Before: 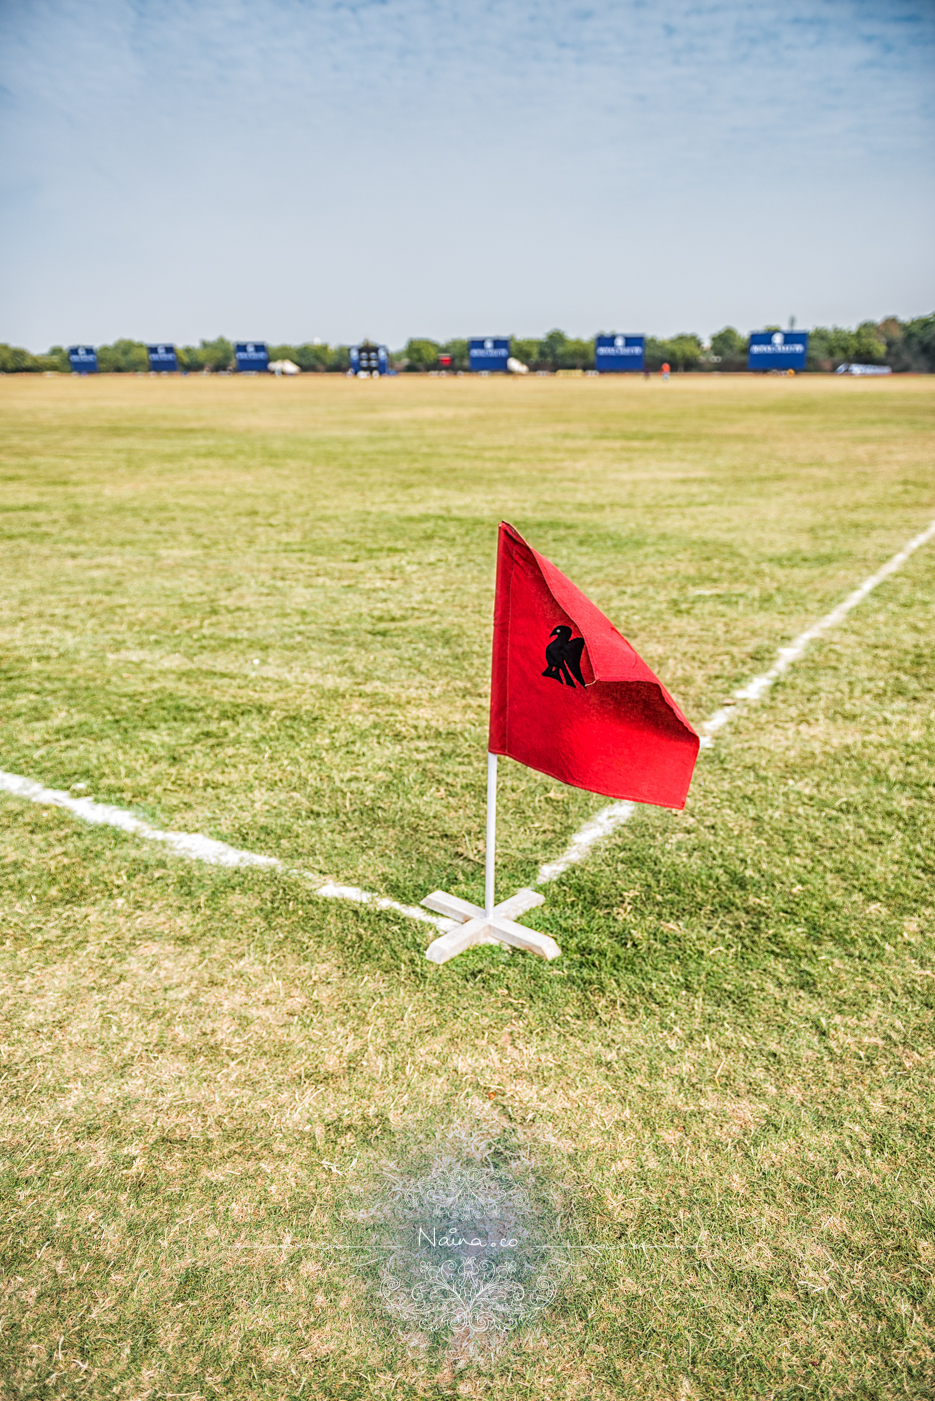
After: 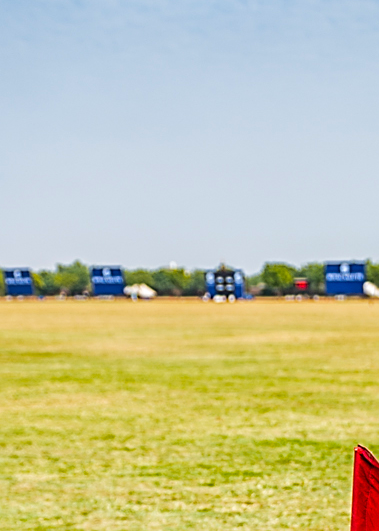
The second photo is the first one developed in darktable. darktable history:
color balance rgb: perceptual saturation grading › global saturation 25%, global vibrance 20%
contrast brightness saturation: contrast 0.05
crop: left 15.452%, top 5.459%, right 43.956%, bottom 56.62%
sharpen: on, module defaults
